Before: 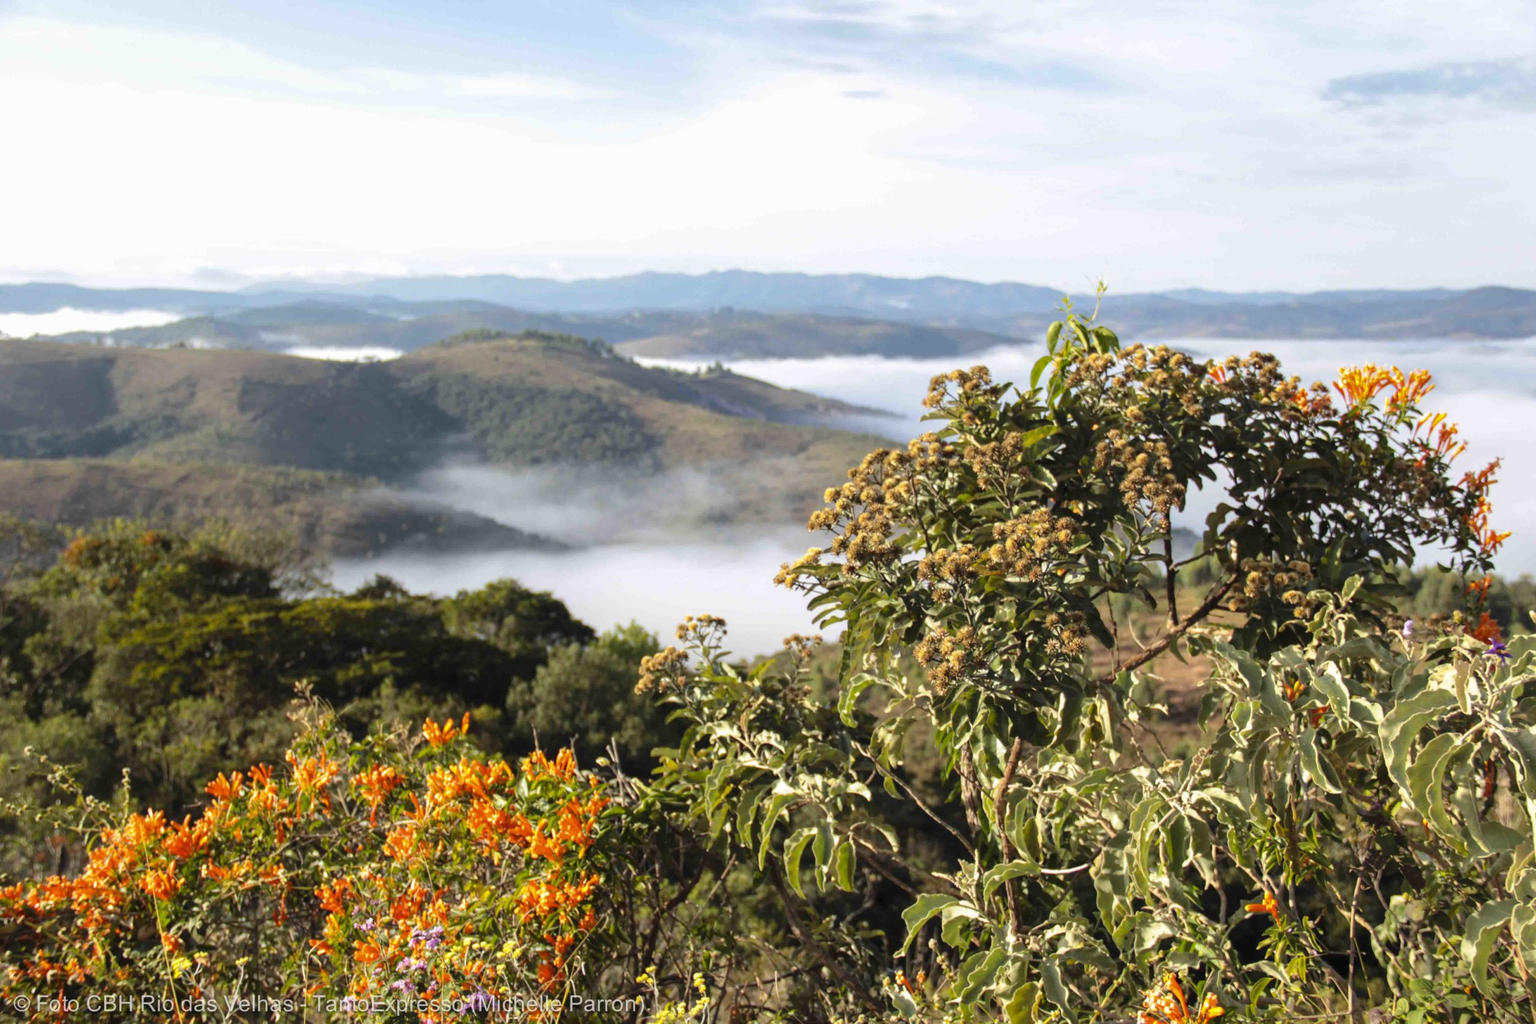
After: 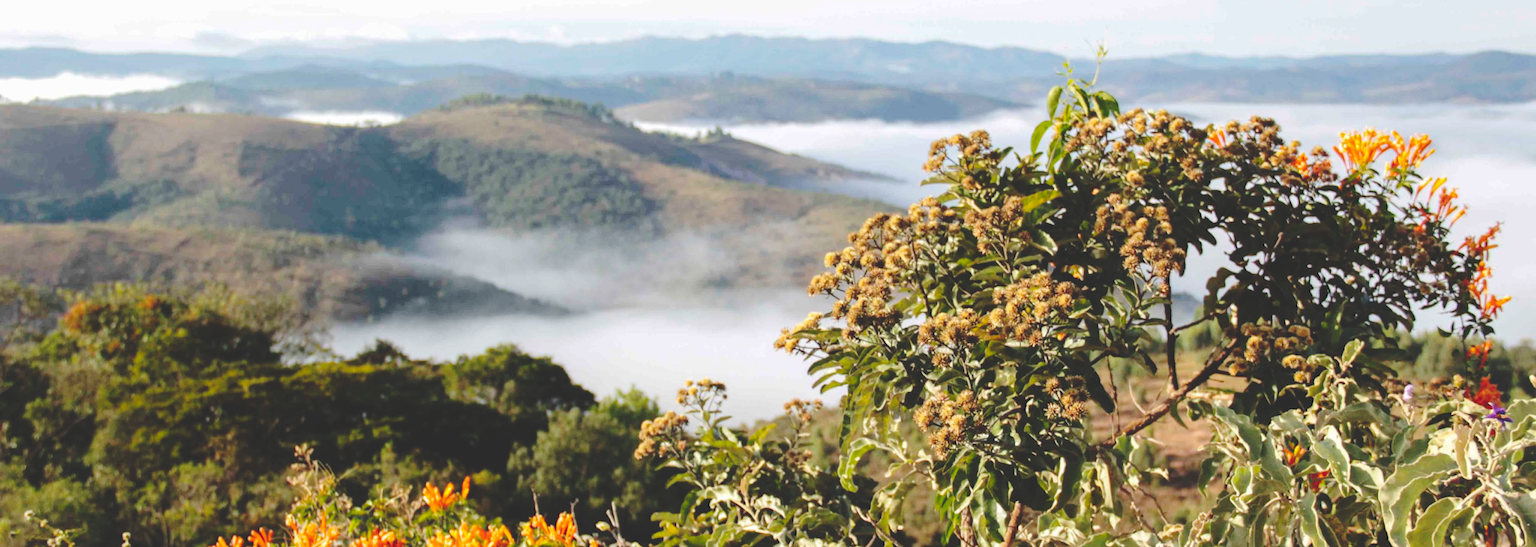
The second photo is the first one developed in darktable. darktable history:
crop and rotate: top 23.043%, bottom 23.437%
tone curve: curves: ch0 [(0, 0) (0.003, 0.177) (0.011, 0.177) (0.025, 0.176) (0.044, 0.178) (0.069, 0.186) (0.1, 0.194) (0.136, 0.203) (0.177, 0.223) (0.224, 0.255) (0.277, 0.305) (0.335, 0.383) (0.399, 0.467) (0.468, 0.546) (0.543, 0.616) (0.623, 0.694) (0.709, 0.764) (0.801, 0.834) (0.898, 0.901) (1, 1)], preserve colors none
